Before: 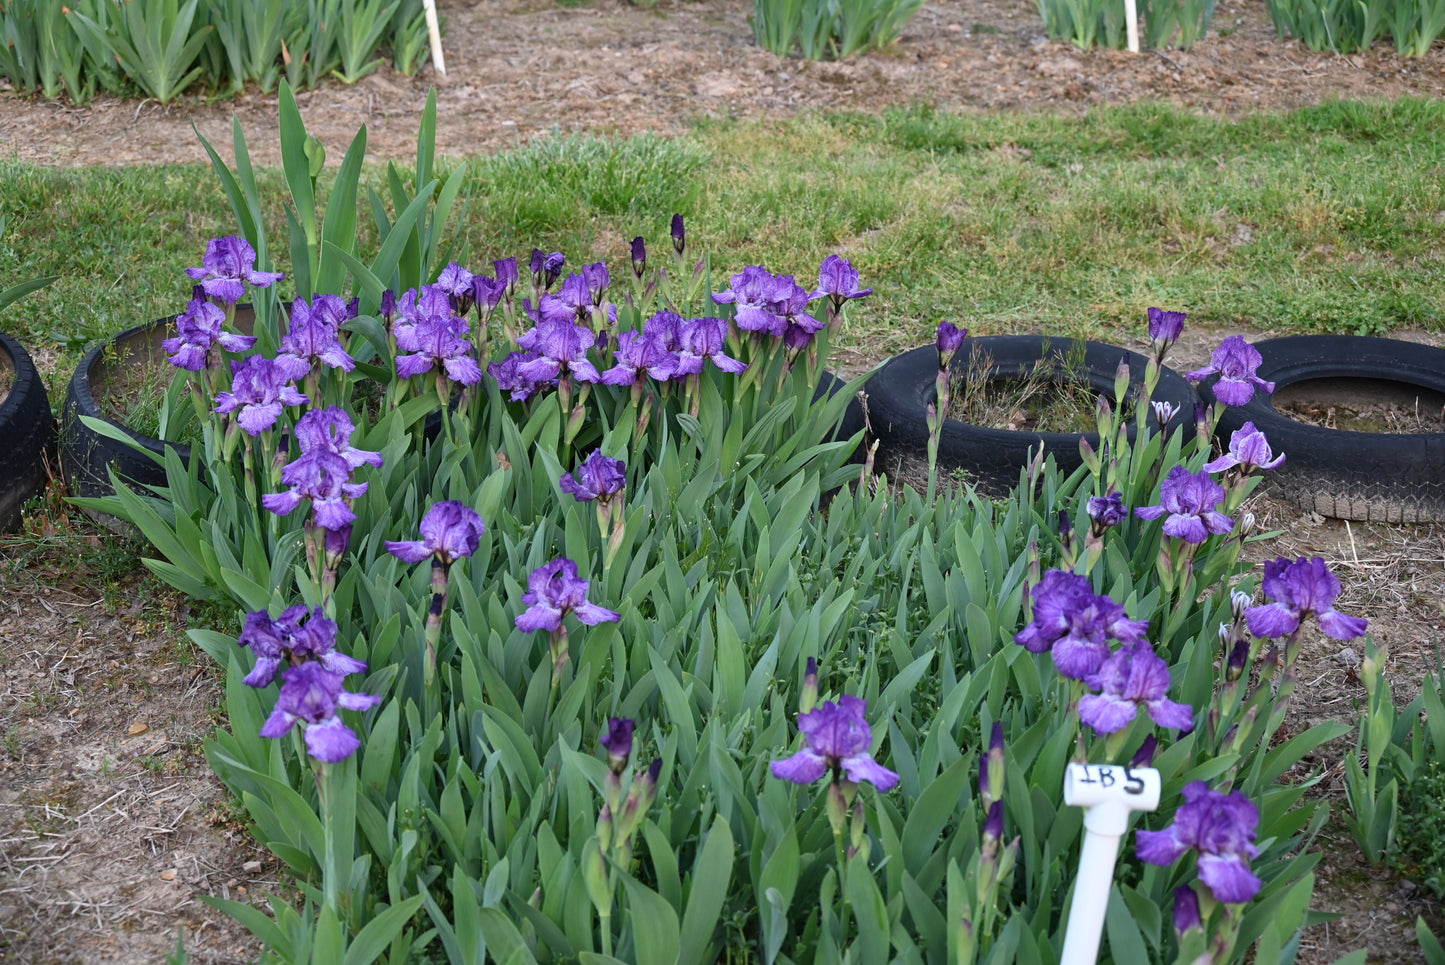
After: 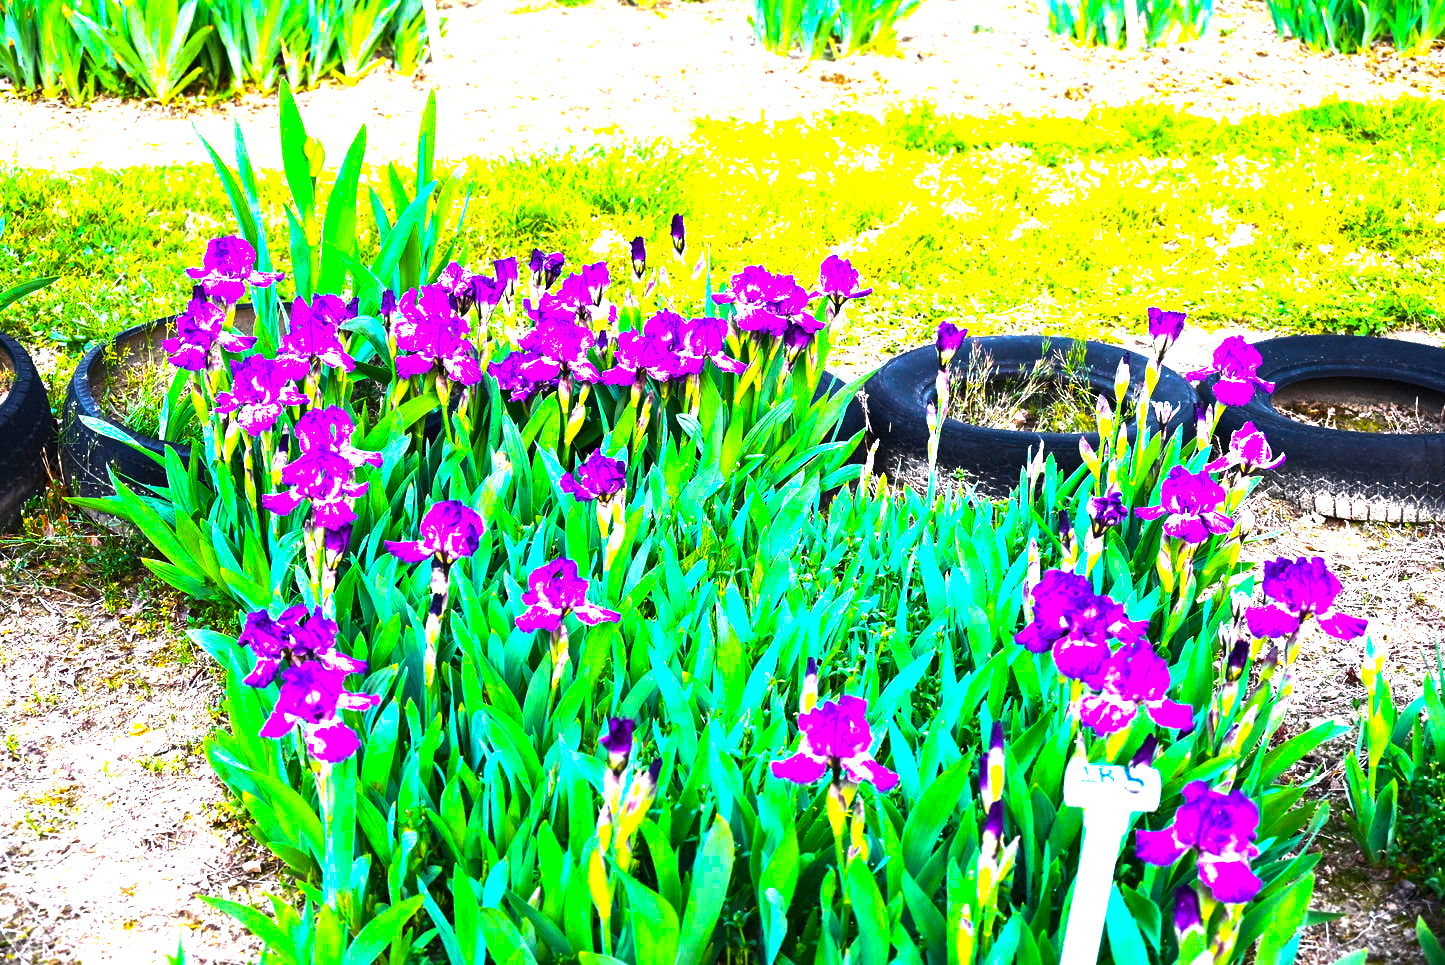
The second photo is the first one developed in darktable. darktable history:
exposure: exposure 0.6 EV, compensate highlight preservation false
tone equalizer: -8 EV 0.001 EV, -7 EV -0.002 EV, -6 EV 0.002 EV, -5 EV -0.03 EV, -4 EV -0.116 EV, -3 EV -0.169 EV, -2 EV 0.24 EV, -1 EV 0.702 EV, +0 EV 0.493 EV
white balance: red 0.988, blue 1.017
color balance rgb: linear chroma grading › shadows -30%, linear chroma grading › global chroma 35%, perceptual saturation grading › global saturation 75%, perceptual saturation grading › shadows -30%, perceptual brilliance grading › highlights 75%, perceptual brilliance grading › shadows -30%, global vibrance 35%
